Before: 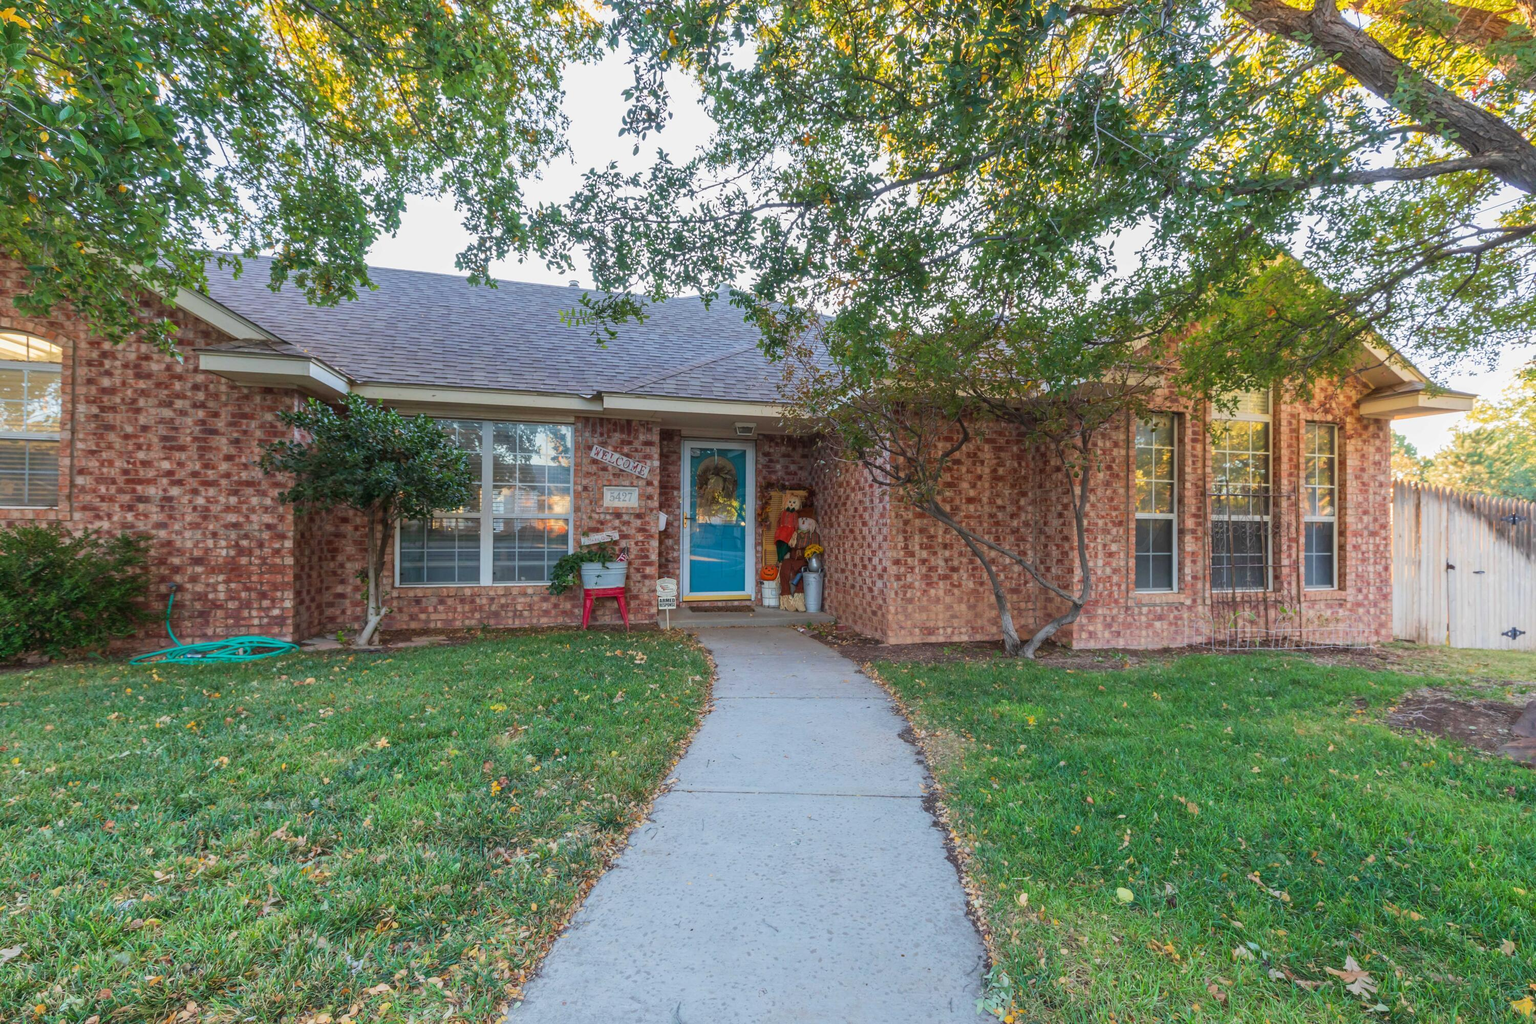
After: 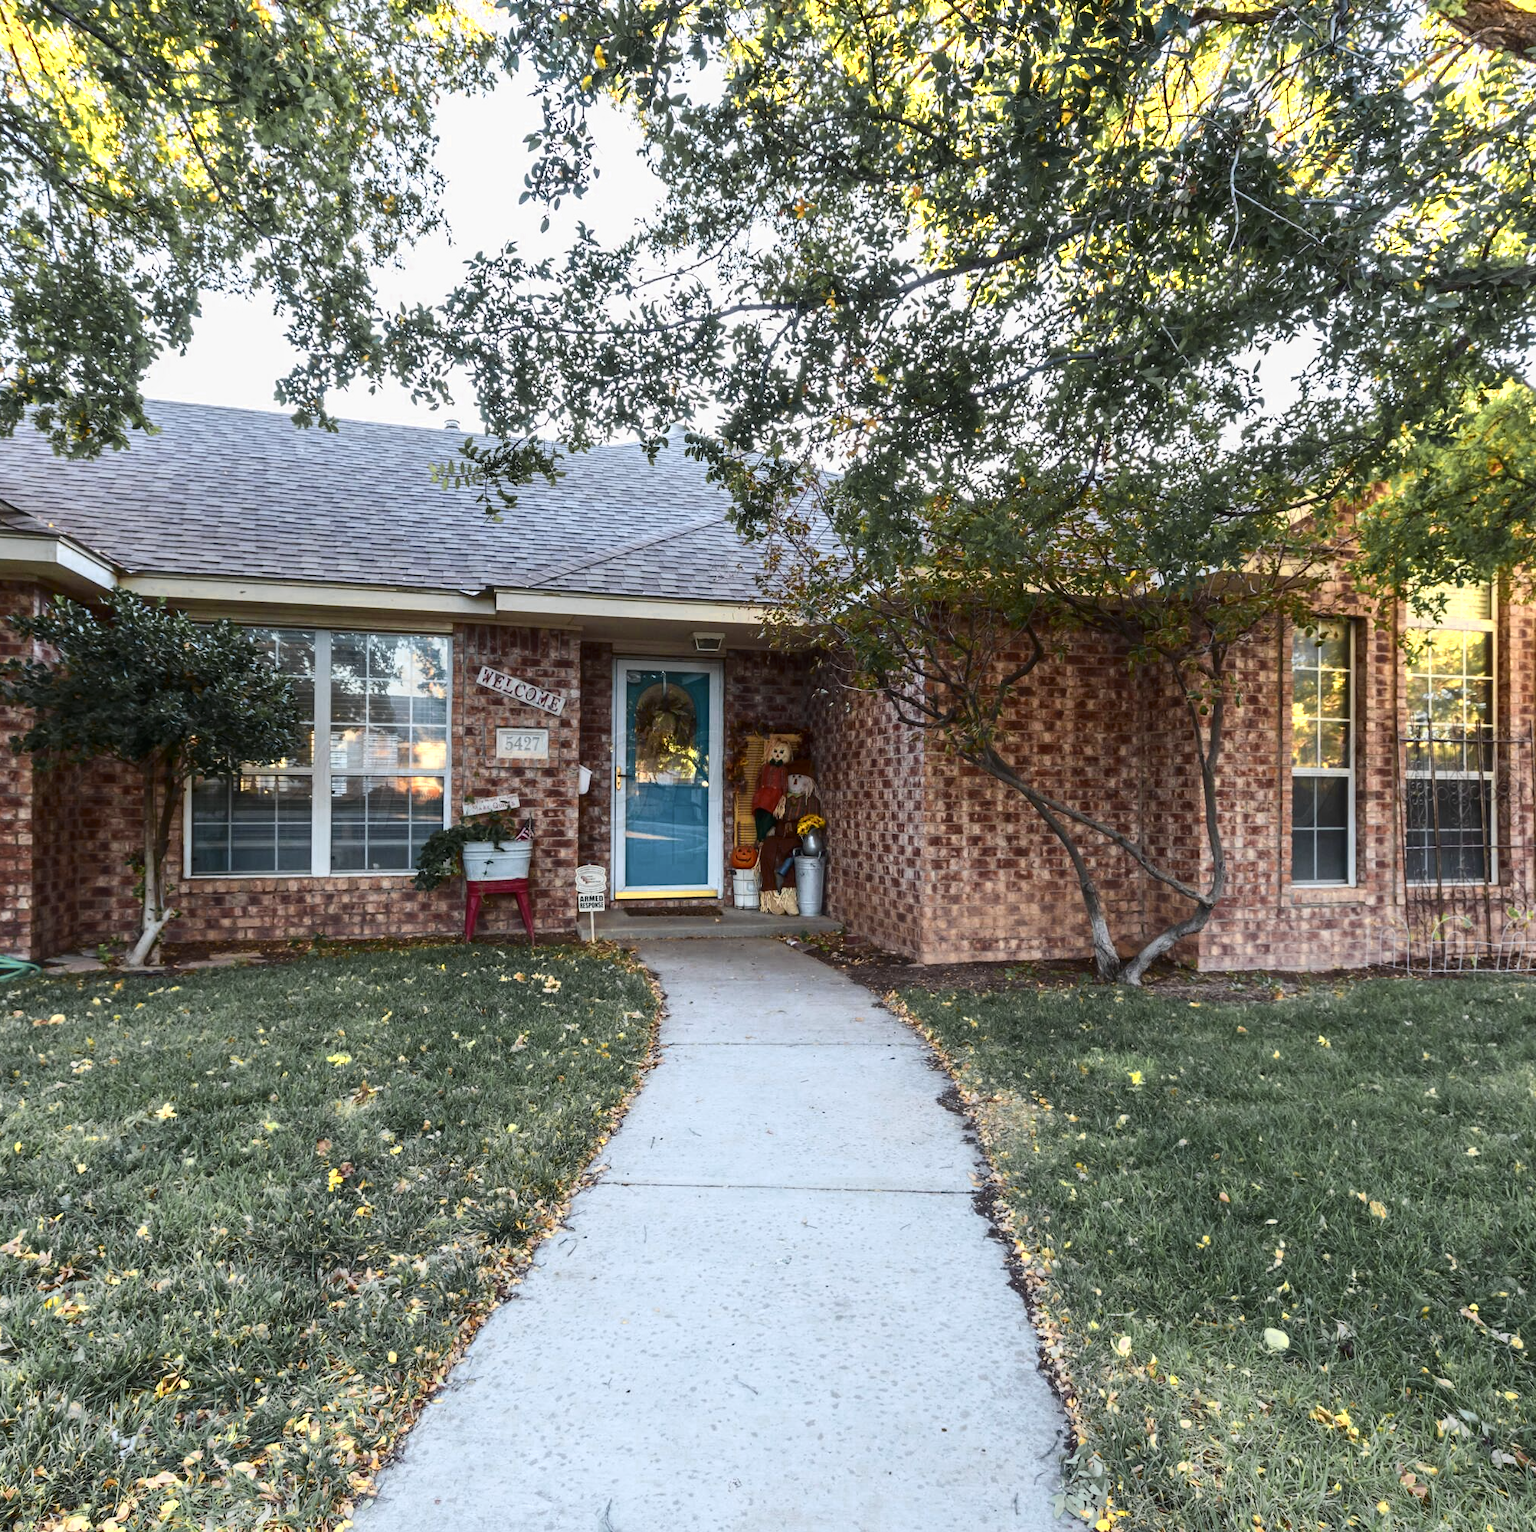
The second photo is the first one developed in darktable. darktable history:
contrast brightness saturation: contrast 0.28
crop and rotate: left 17.732%, right 15.423%
color zones: curves: ch0 [(0.004, 0.306) (0.107, 0.448) (0.252, 0.656) (0.41, 0.398) (0.595, 0.515) (0.768, 0.628)]; ch1 [(0.07, 0.323) (0.151, 0.452) (0.252, 0.608) (0.346, 0.221) (0.463, 0.189) (0.61, 0.368) (0.735, 0.395) (0.921, 0.412)]; ch2 [(0, 0.476) (0.132, 0.512) (0.243, 0.512) (0.397, 0.48) (0.522, 0.376) (0.634, 0.536) (0.761, 0.46)]
